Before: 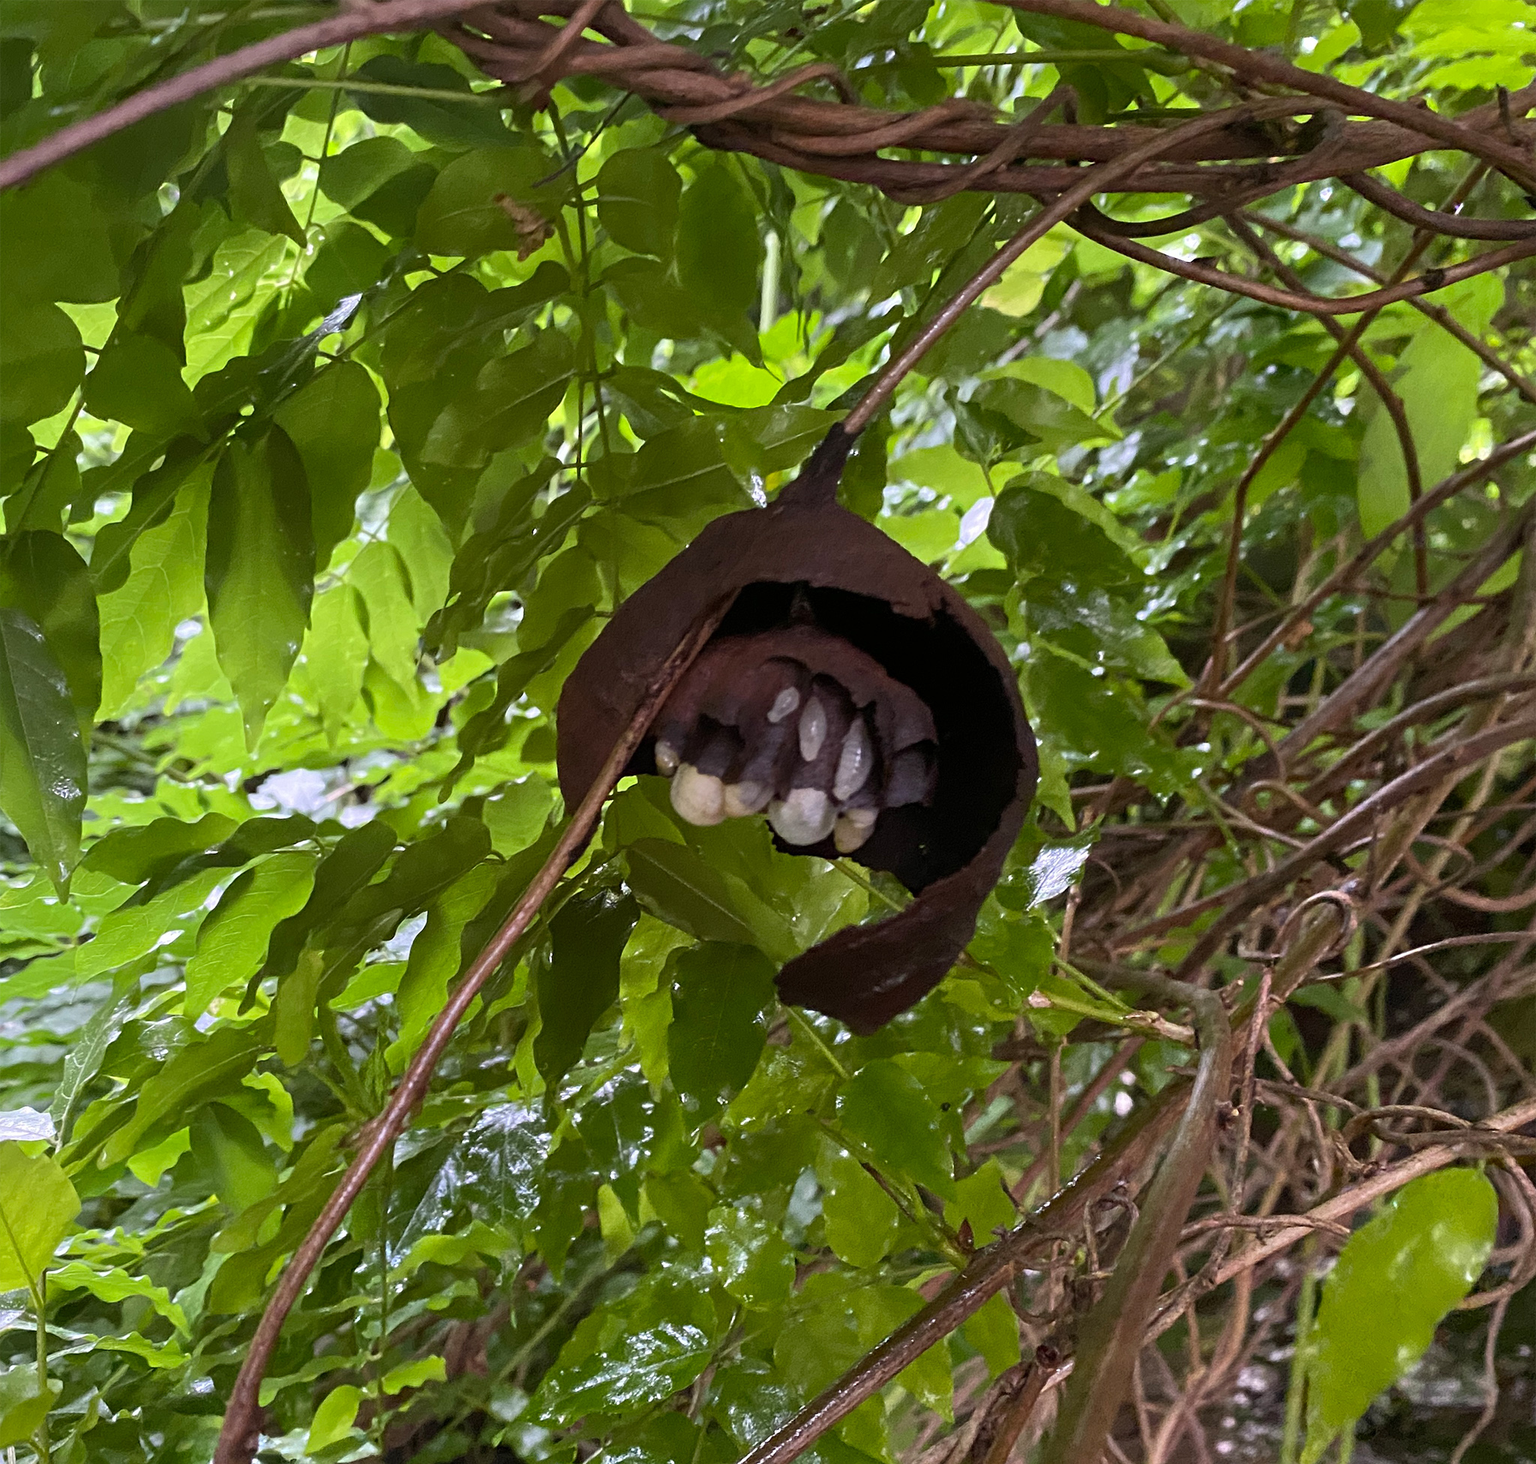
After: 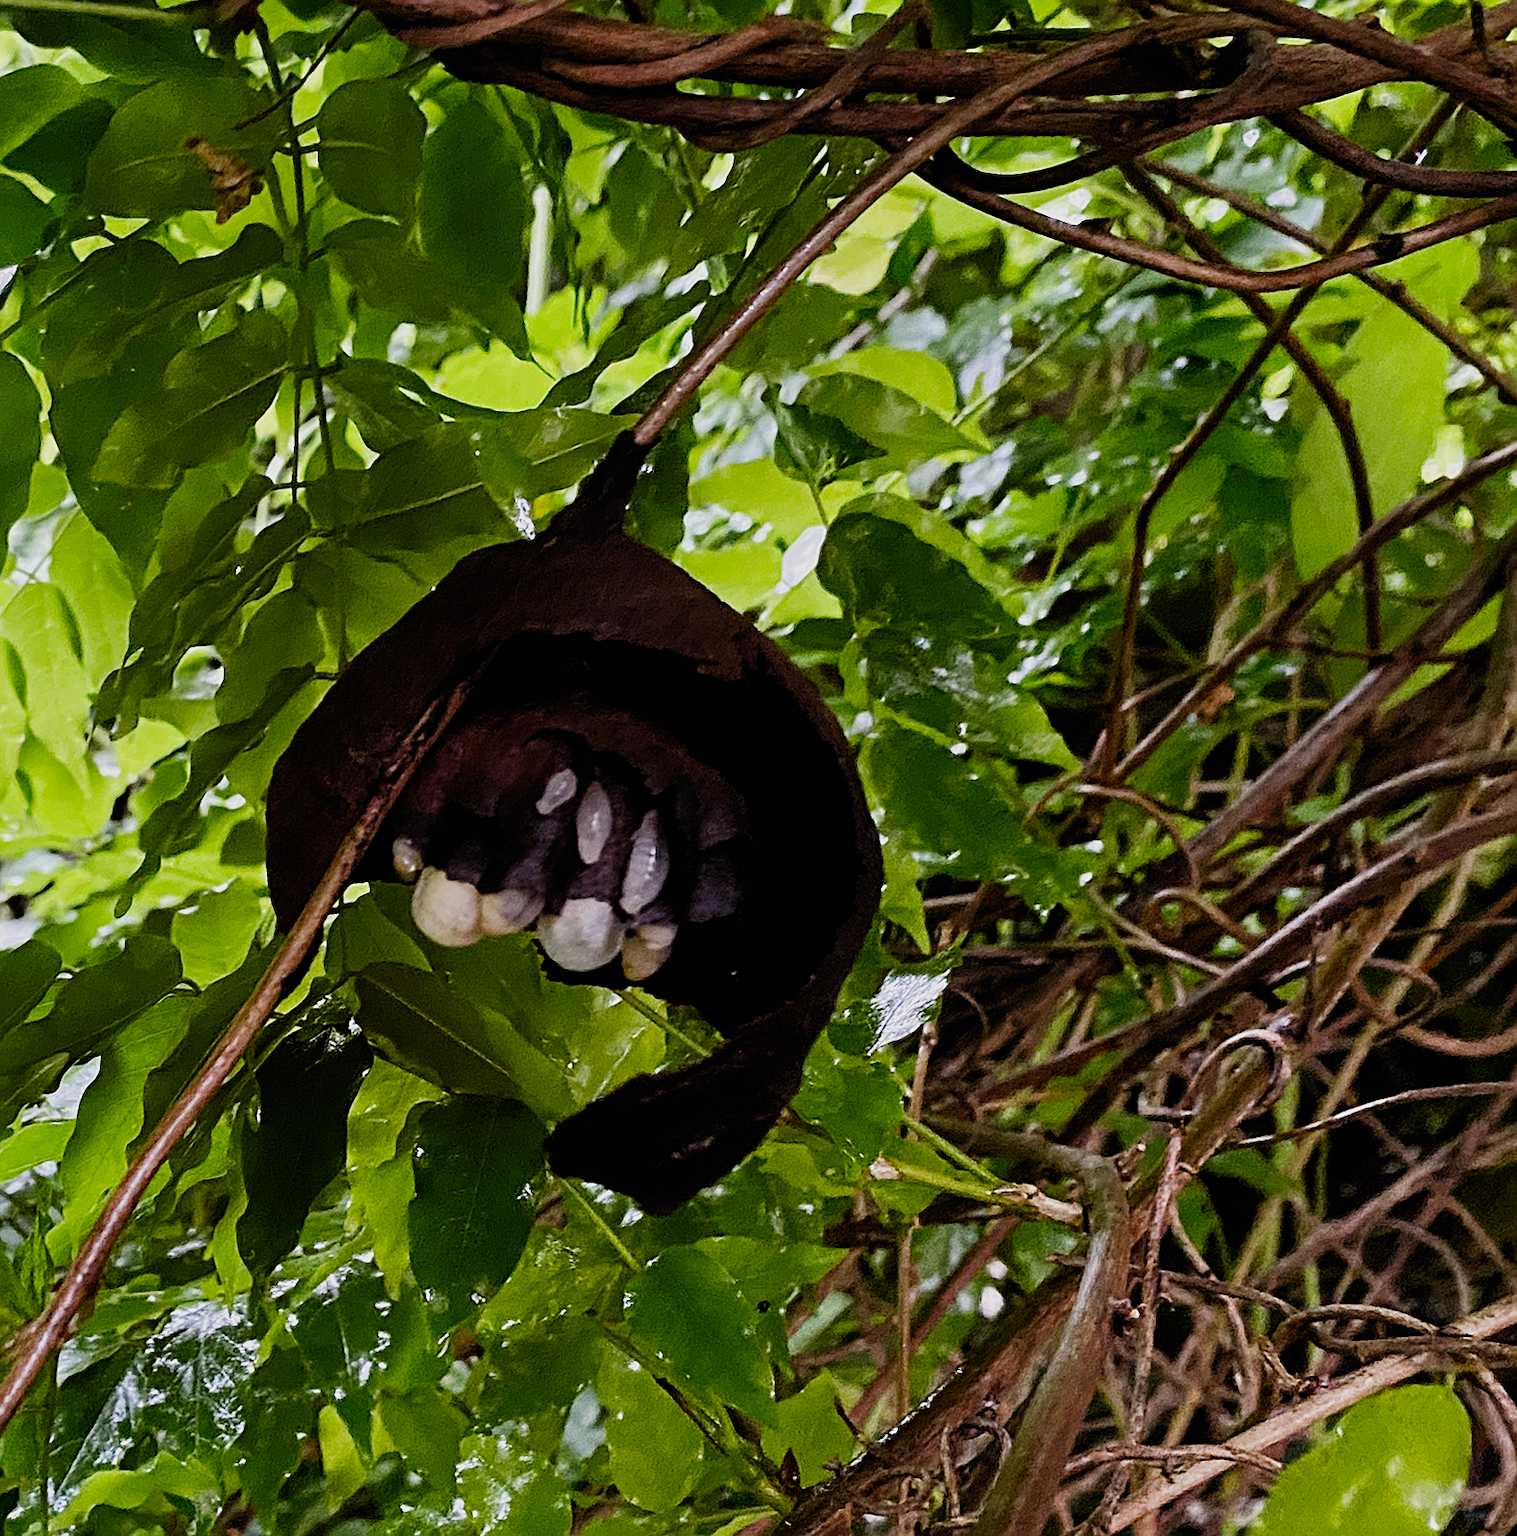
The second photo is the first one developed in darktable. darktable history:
crop: left 22.719%, top 5.916%, bottom 11.516%
sharpen: on, module defaults
filmic rgb: black relative exposure -5.01 EV, white relative exposure 3.97 EV, hardness 2.9, contrast 1.3, preserve chrominance no, color science v5 (2021)
